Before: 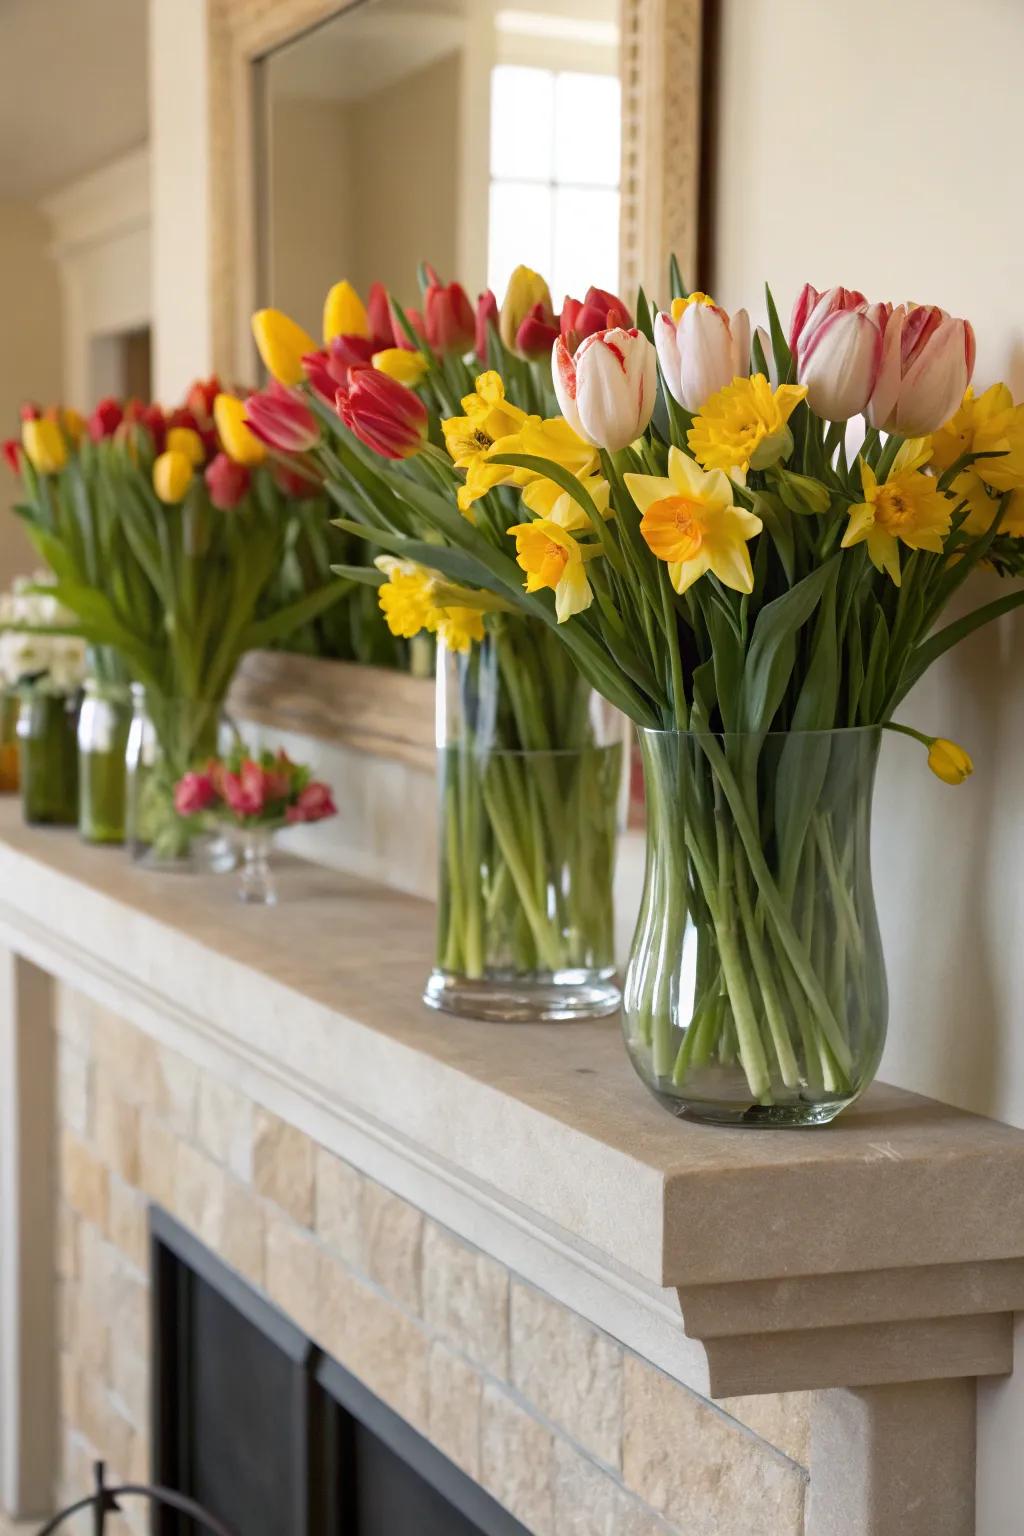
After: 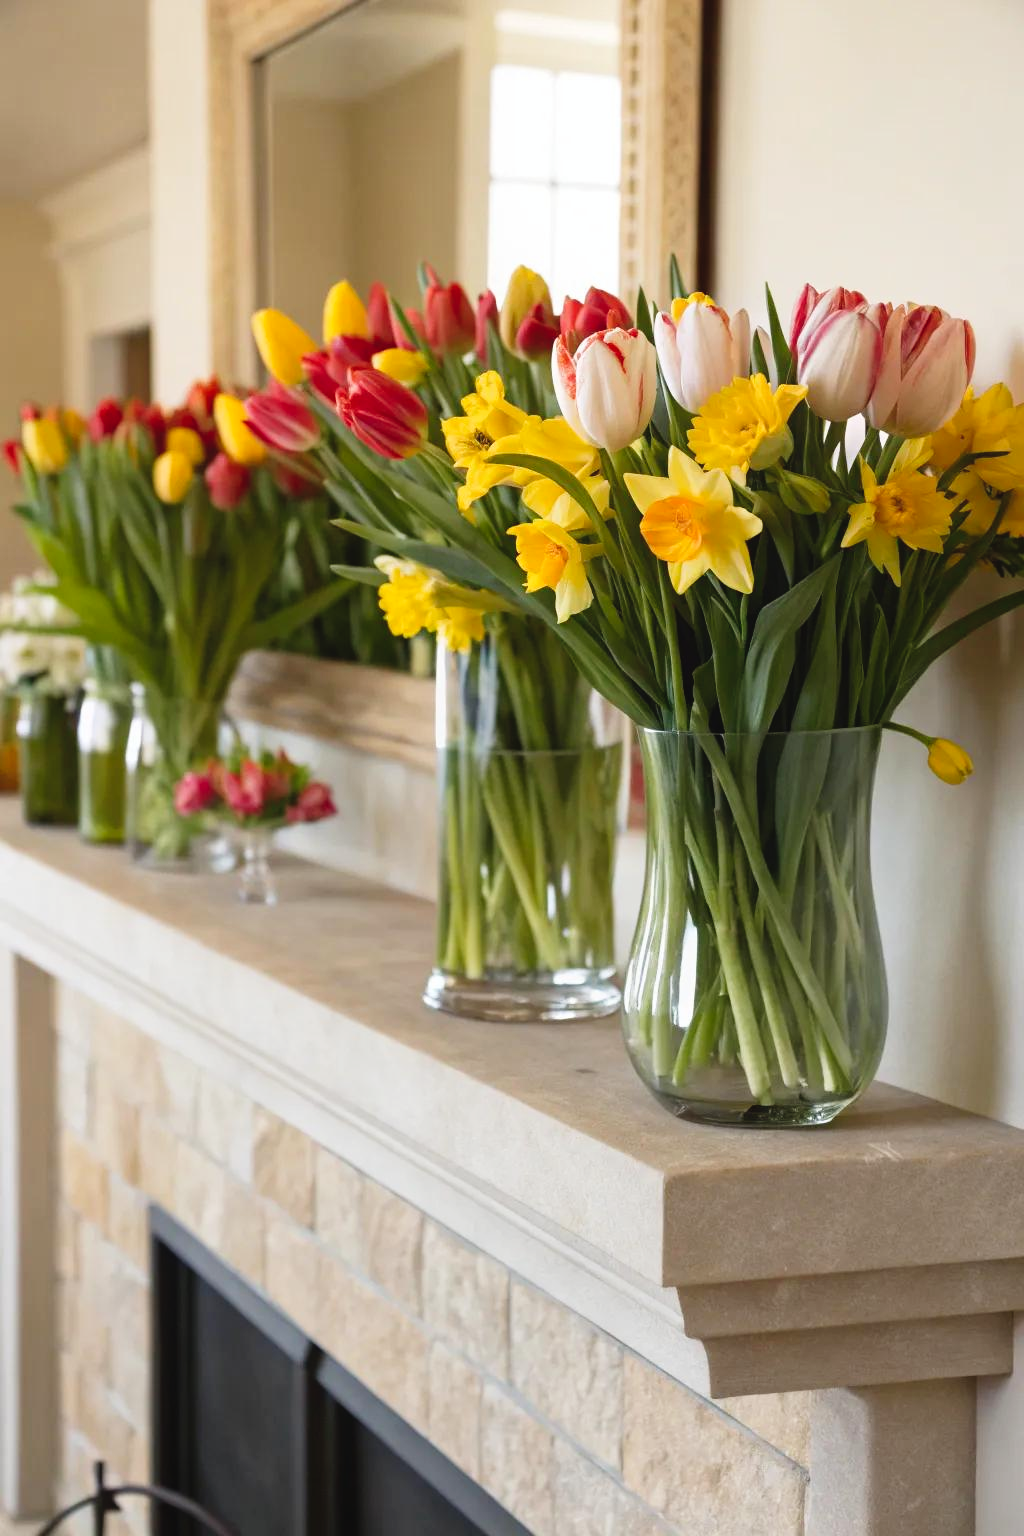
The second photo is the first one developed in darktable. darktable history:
tone curve: curves: ch0 [(0, 0.036) (0.119, 0.115) (0.466, 0.498) (0.715, 0.767) (0.817, 0.865) (1, 0.998)]; ch1 [(0, 0) (0.377, 0.416) (0.44, 0.461) (0.487, 0.49) (0.514, 0.517) (0.536, 0.577) (0.66, 0.724) (1, 1)]; ch2 [(0, 0) (0.38, 0.405) (0.463, 0.443) (0.492, 0.486) (0.526, 0.541) (0.578, 0.598) (0.653, 0.698) (1, 1)], preserve colors none
